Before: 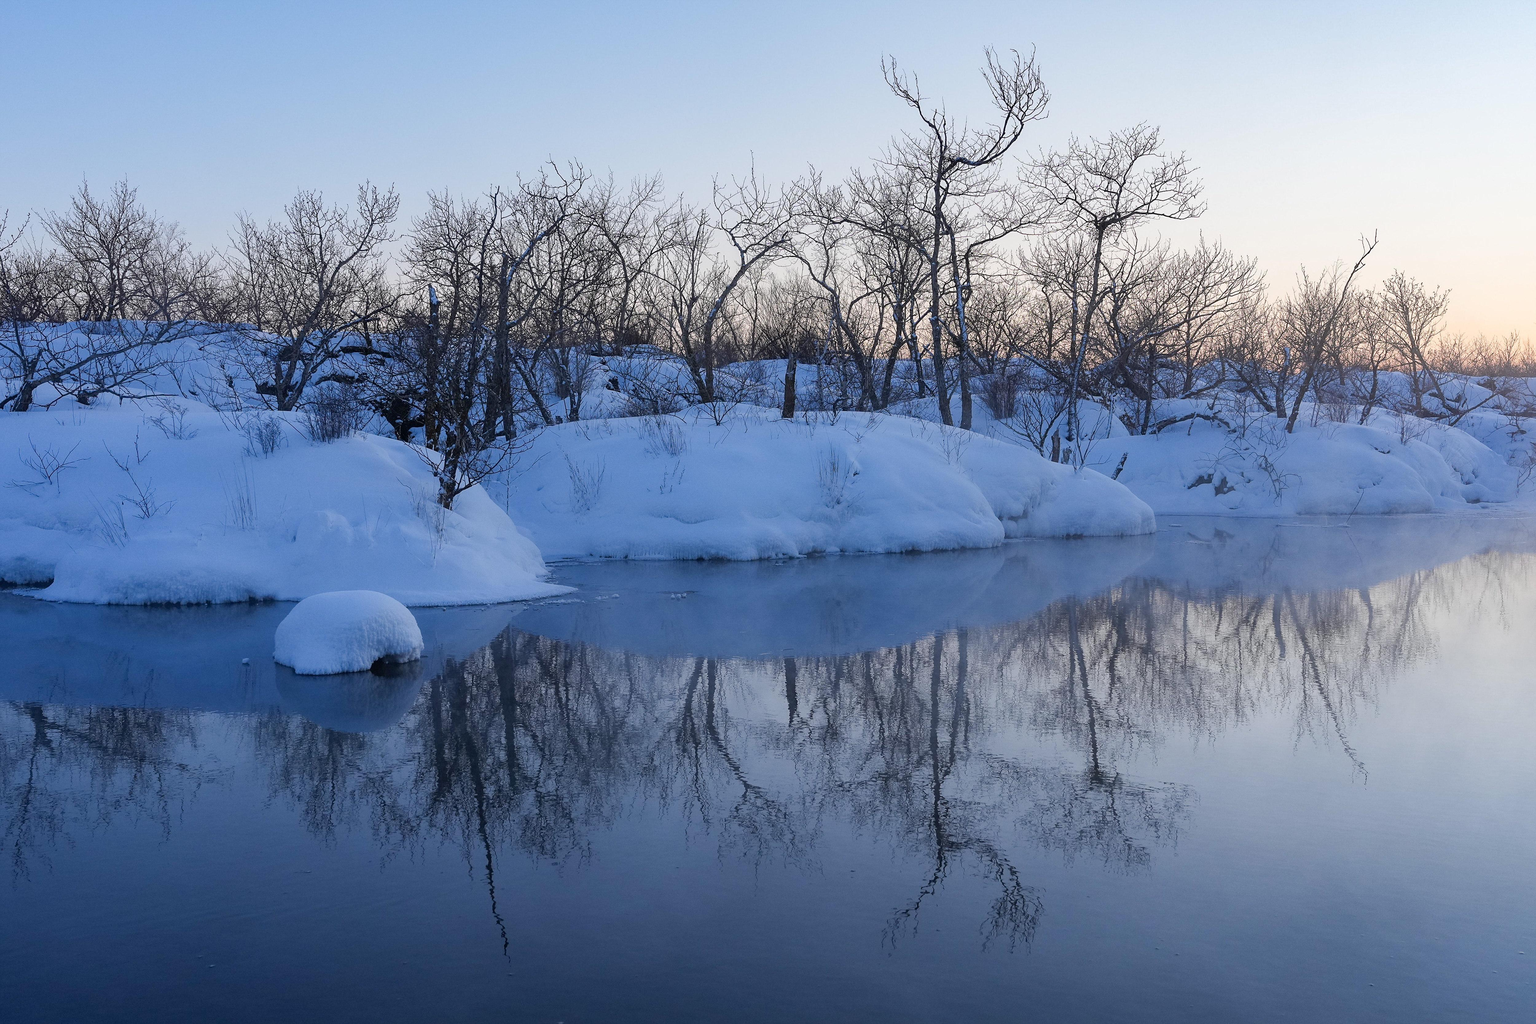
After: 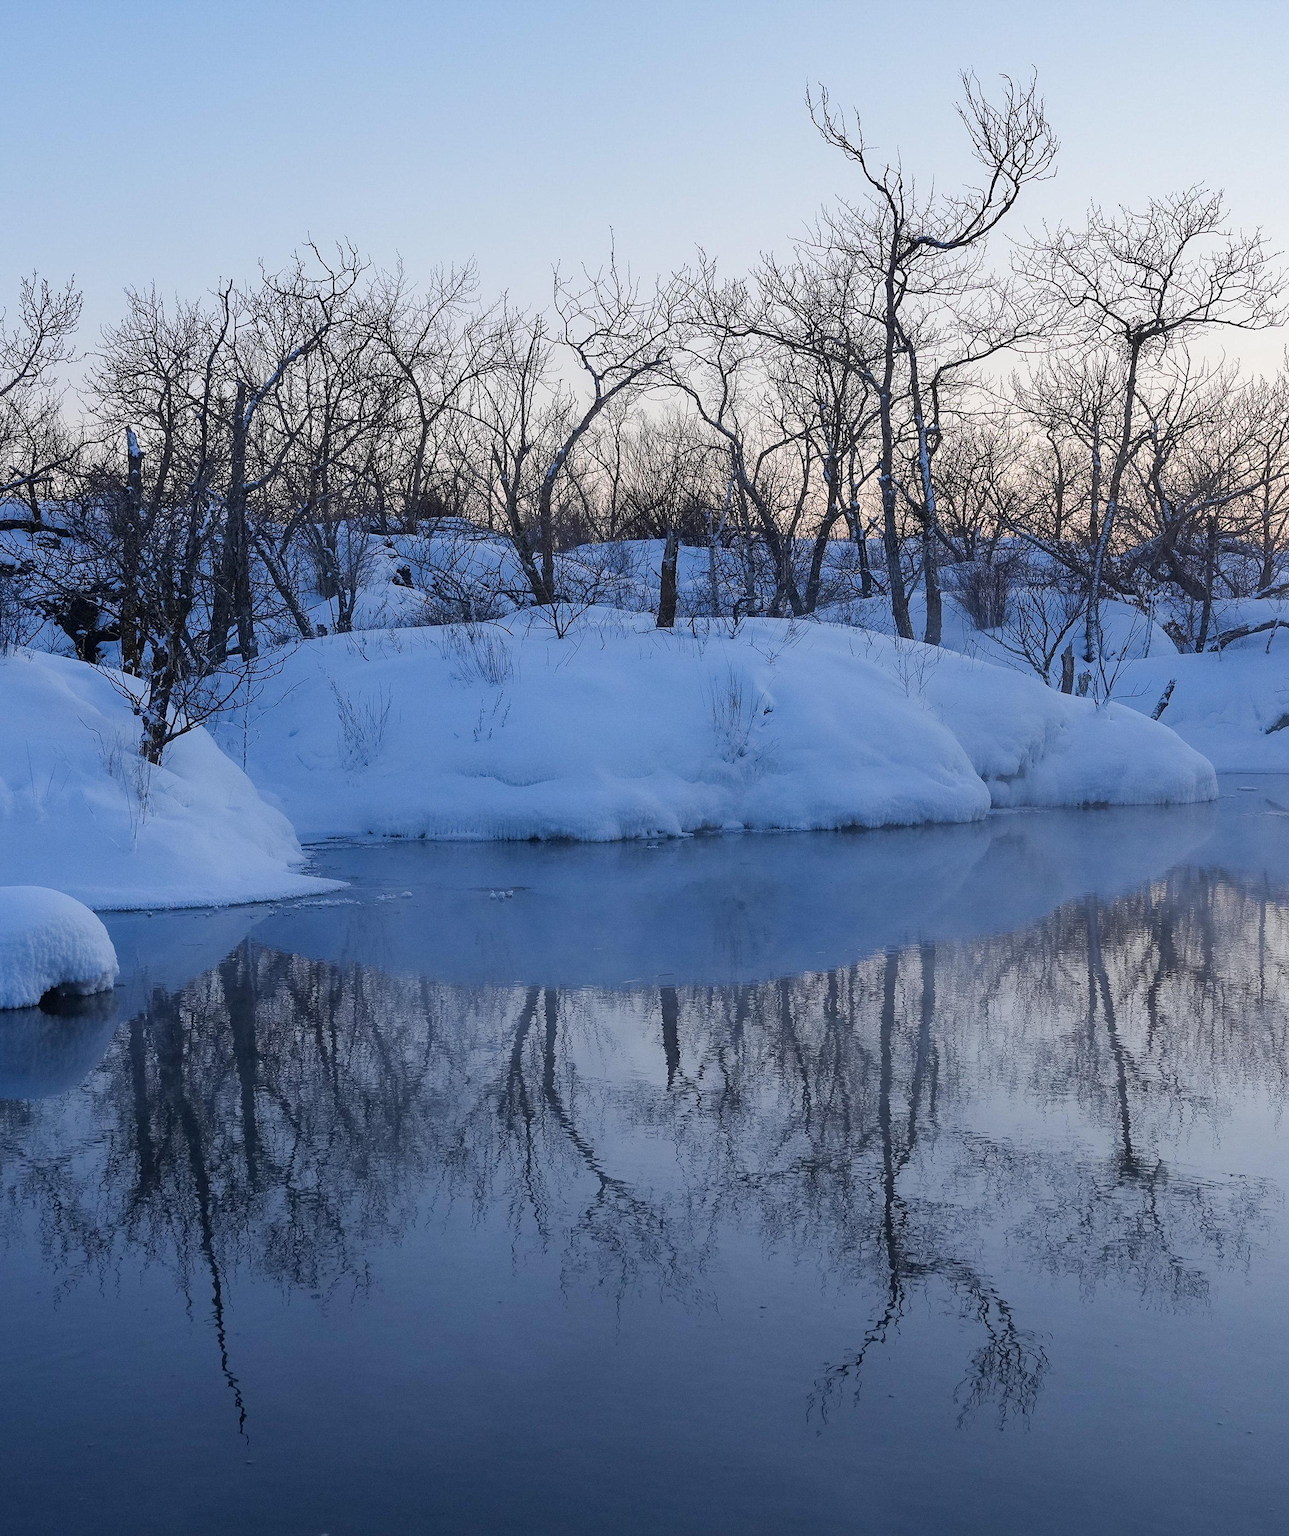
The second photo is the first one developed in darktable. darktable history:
crop and rotate: left 22.473%, right 21.569%
